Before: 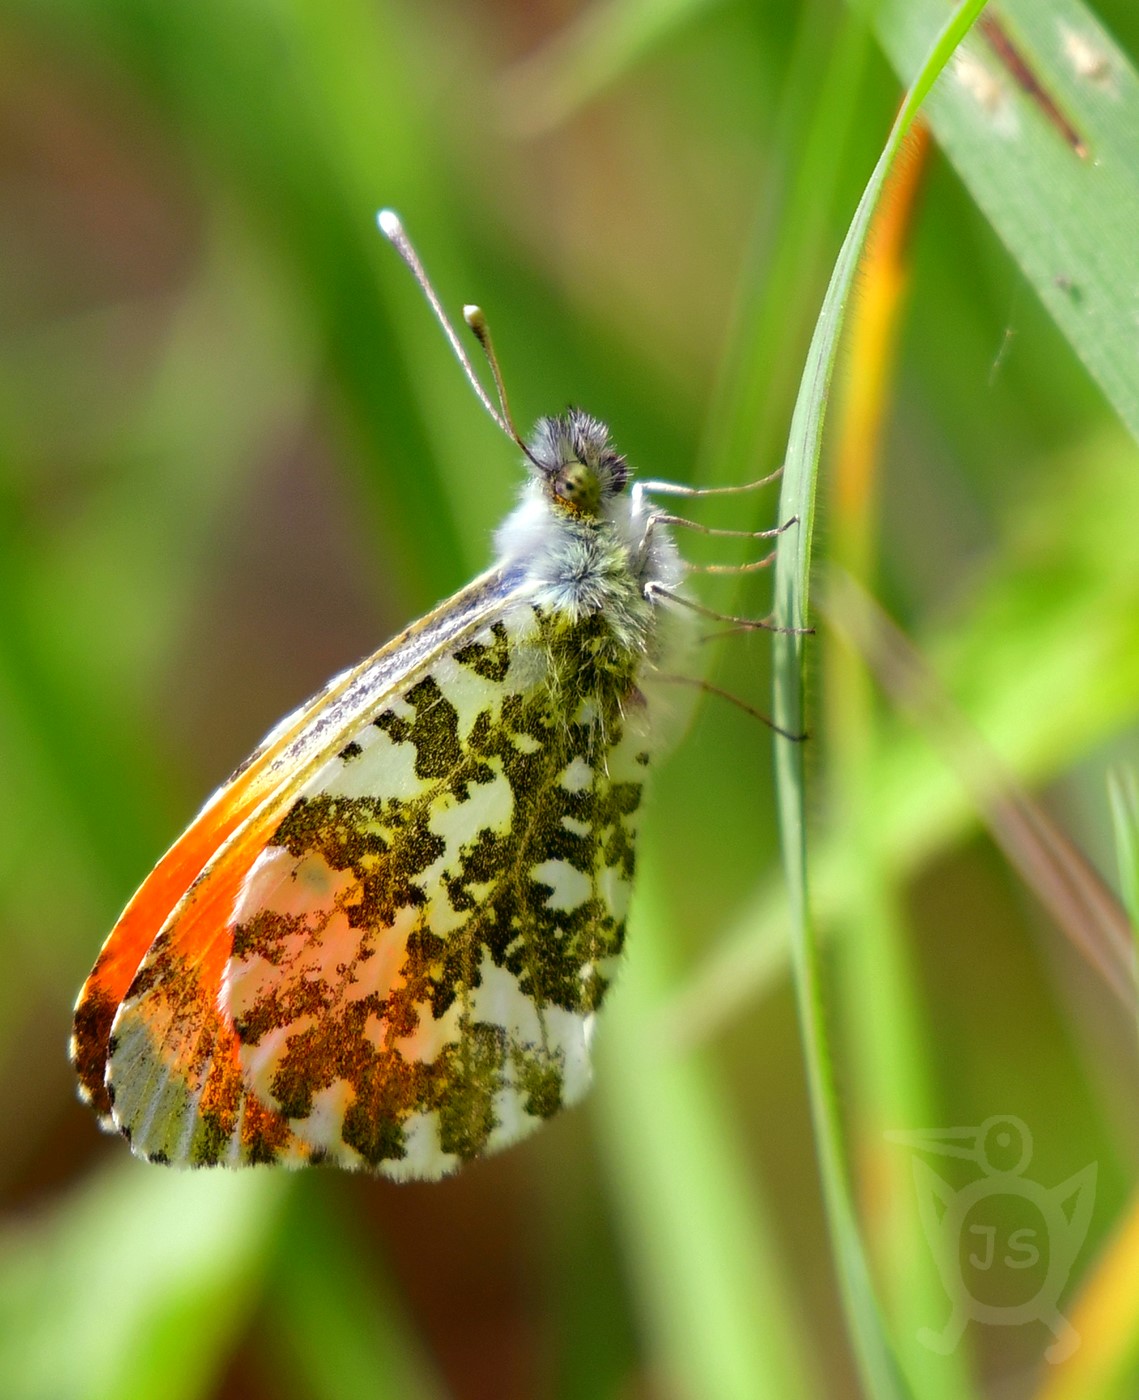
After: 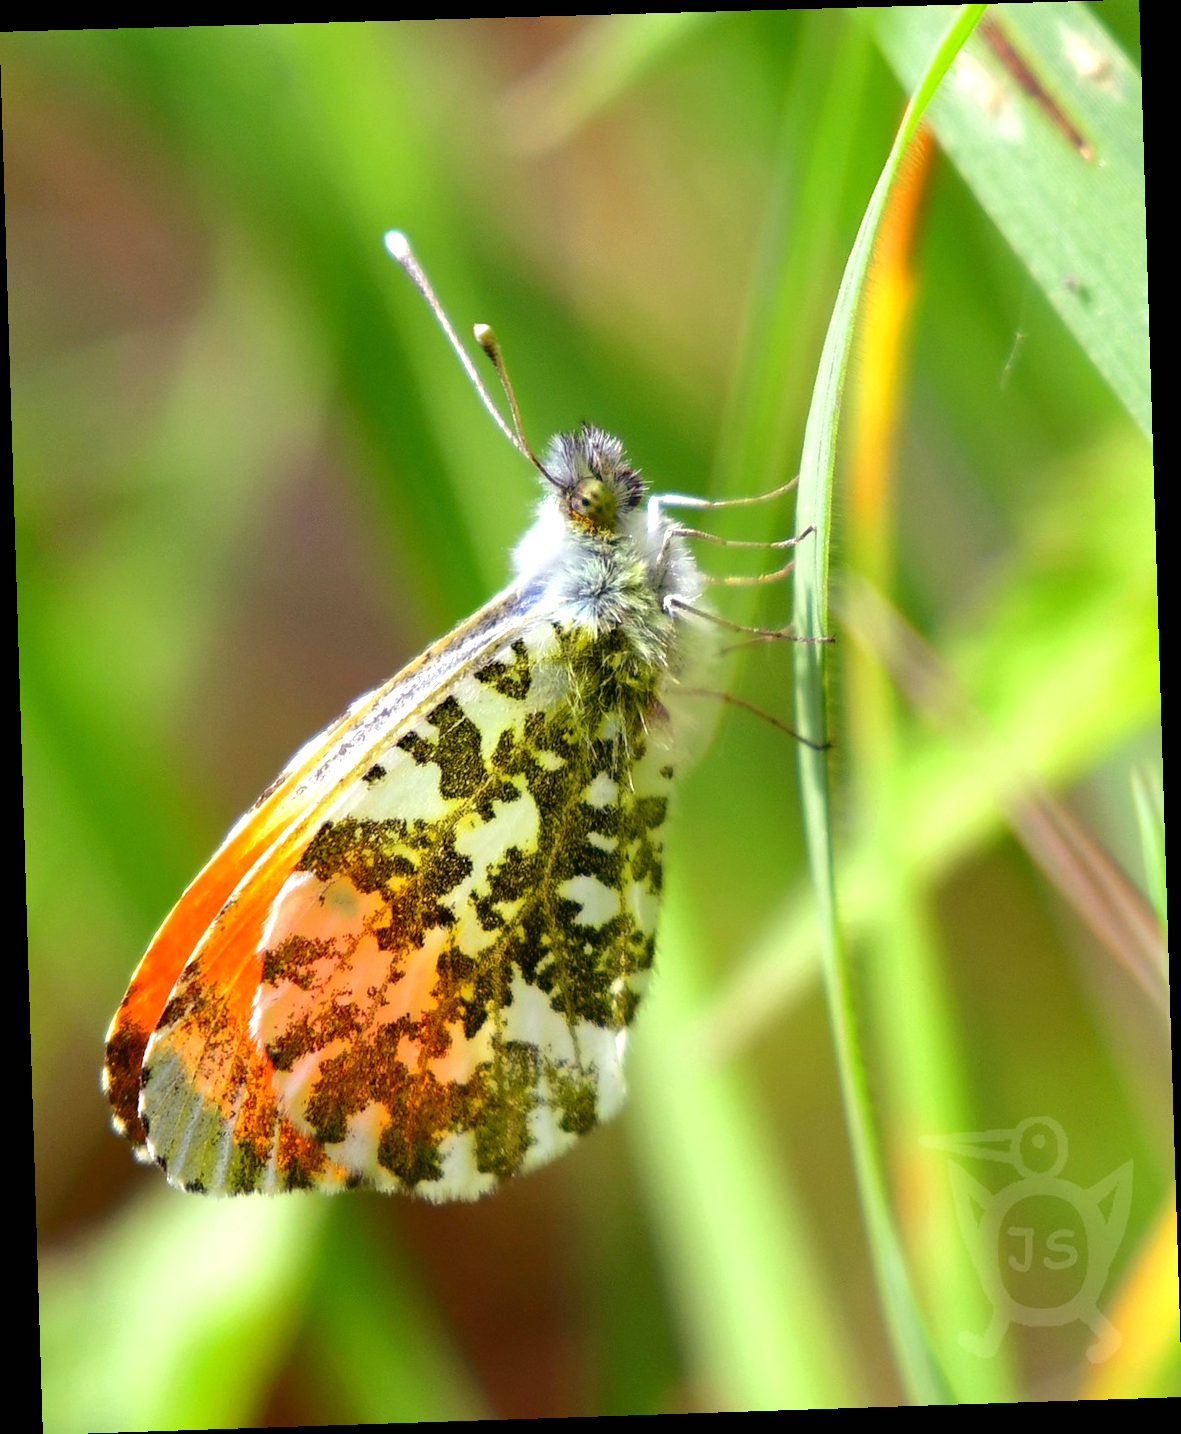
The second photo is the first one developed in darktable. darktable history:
rotate and perspective: rotation -1.77°, lens shift (horizontal) 0.004, automatic cropping off
exposure: black level correction 0, exposure 0.5 EV, compensate highlight preservation false
